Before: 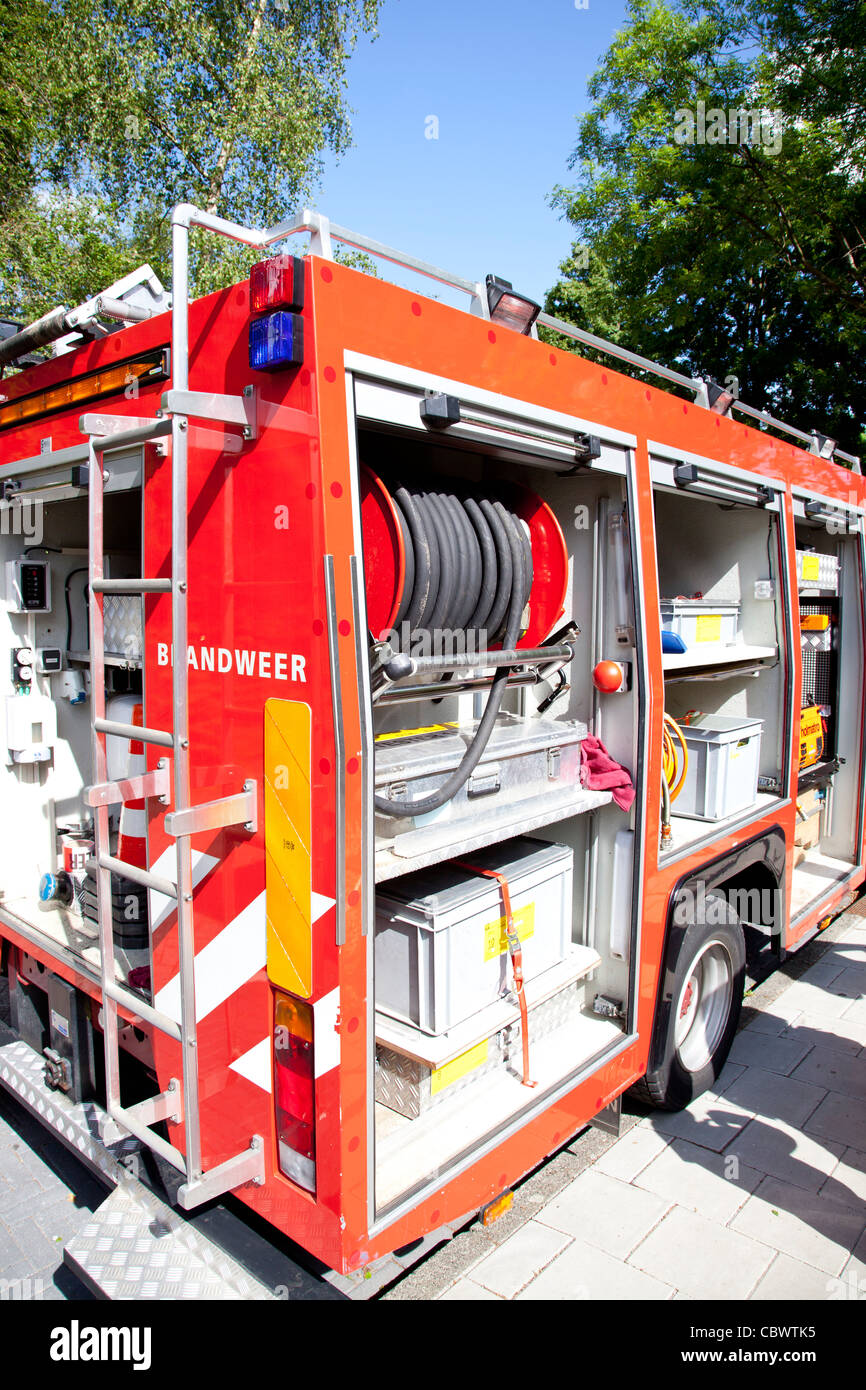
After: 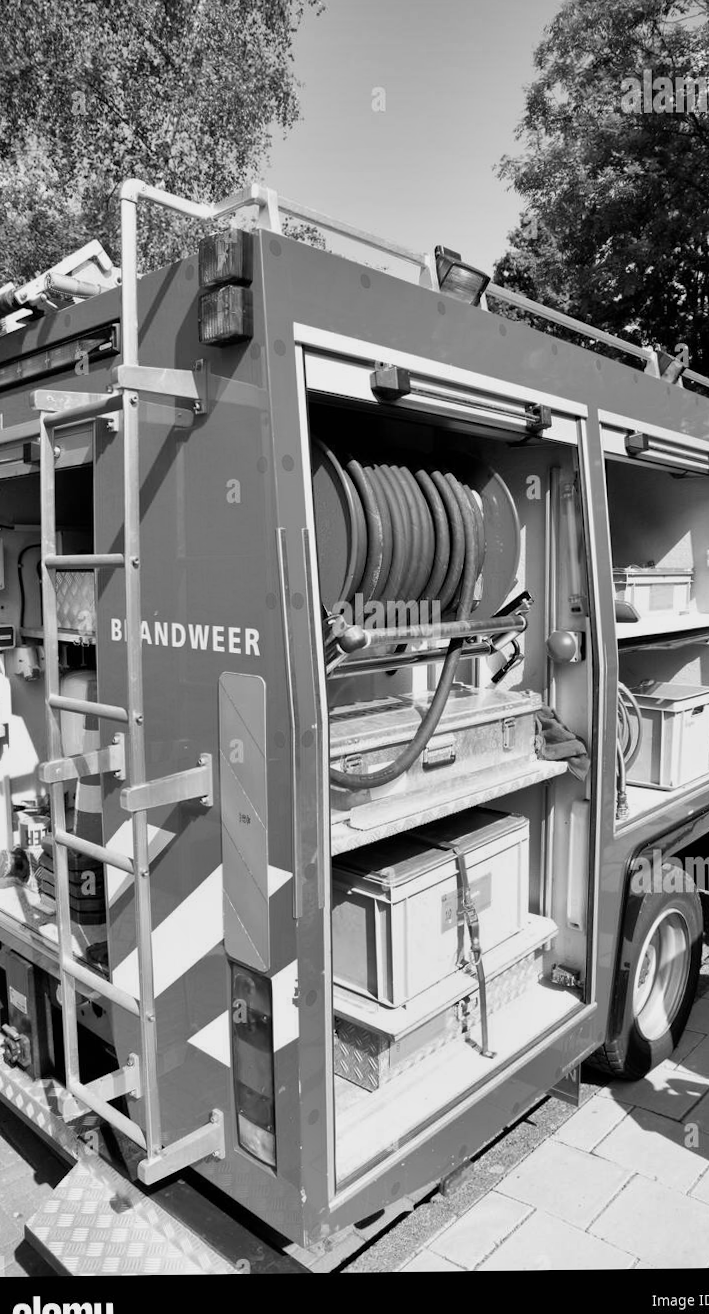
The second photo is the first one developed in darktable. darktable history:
crop and rotate: angle 0.72°, left 4.501%, top 1.123%, right 11.886%, bottom 2.393%
shadows and highlights: white point adjustment -3.78, highlights -63.83, soften with gaussian
color calibration: output gray [0.21, 0.42, 0.37, 0], illuminant same as pipeline (D50), adaptation XYZ, x 0.347, y 0.359, temperature 5015.5 K
